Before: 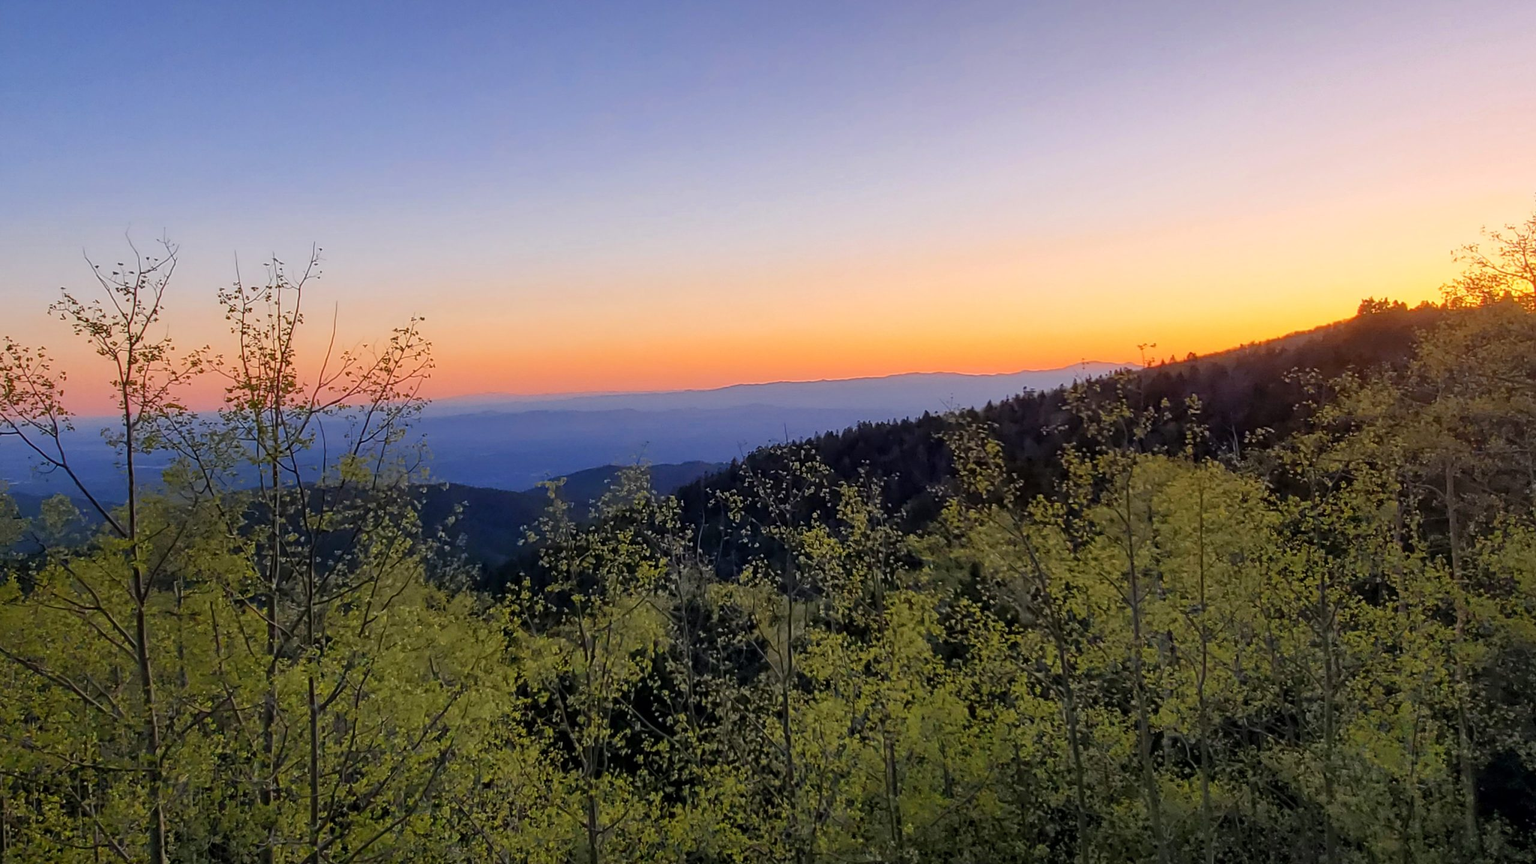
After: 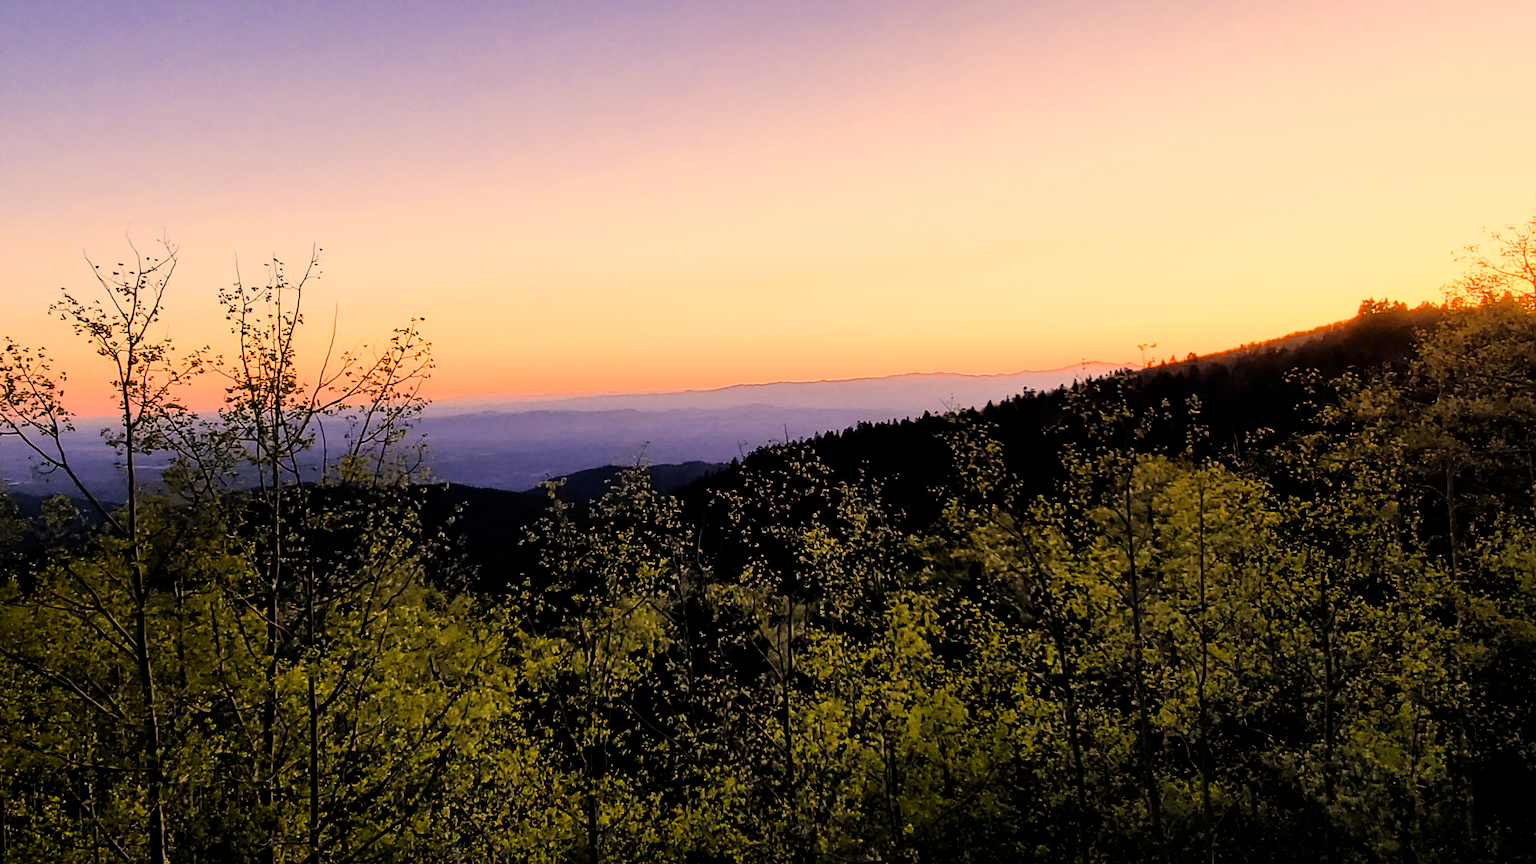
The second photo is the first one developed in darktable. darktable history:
color correction: highlights a* 15, highlights b* 31.55
tone equalizer: -8 EV -0.75 EV, -7 EV -0.7 EV, -6 EV -0.6 EV, -5 EV -0.4 EV, -3 EV 0.4 EV, -2 EV 0.6 EV, -1 EV 0.7 EV, +0 EV 0.75 EV, edges refinement/feathering 500, mask exposure compensation -1.57 EV, preserve details no
filmic rgb: black relative exposure -5 EV, white relative exposure 3.5 EV, hardness 3.19, contrast 1.4, highlights saturation mix -50%
